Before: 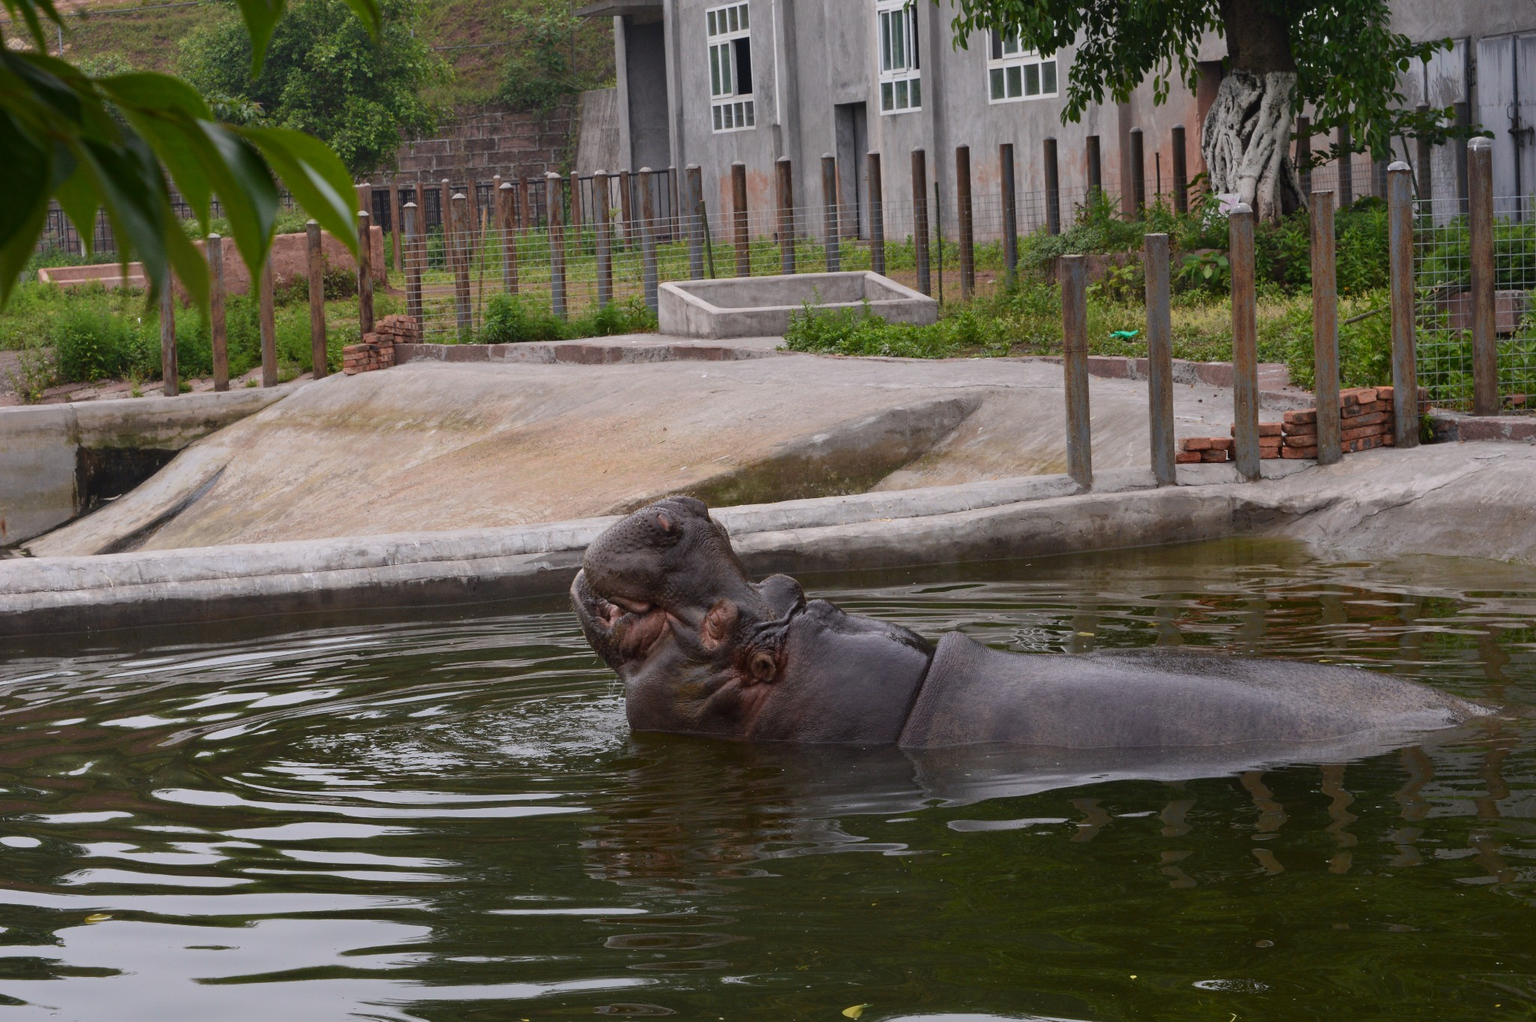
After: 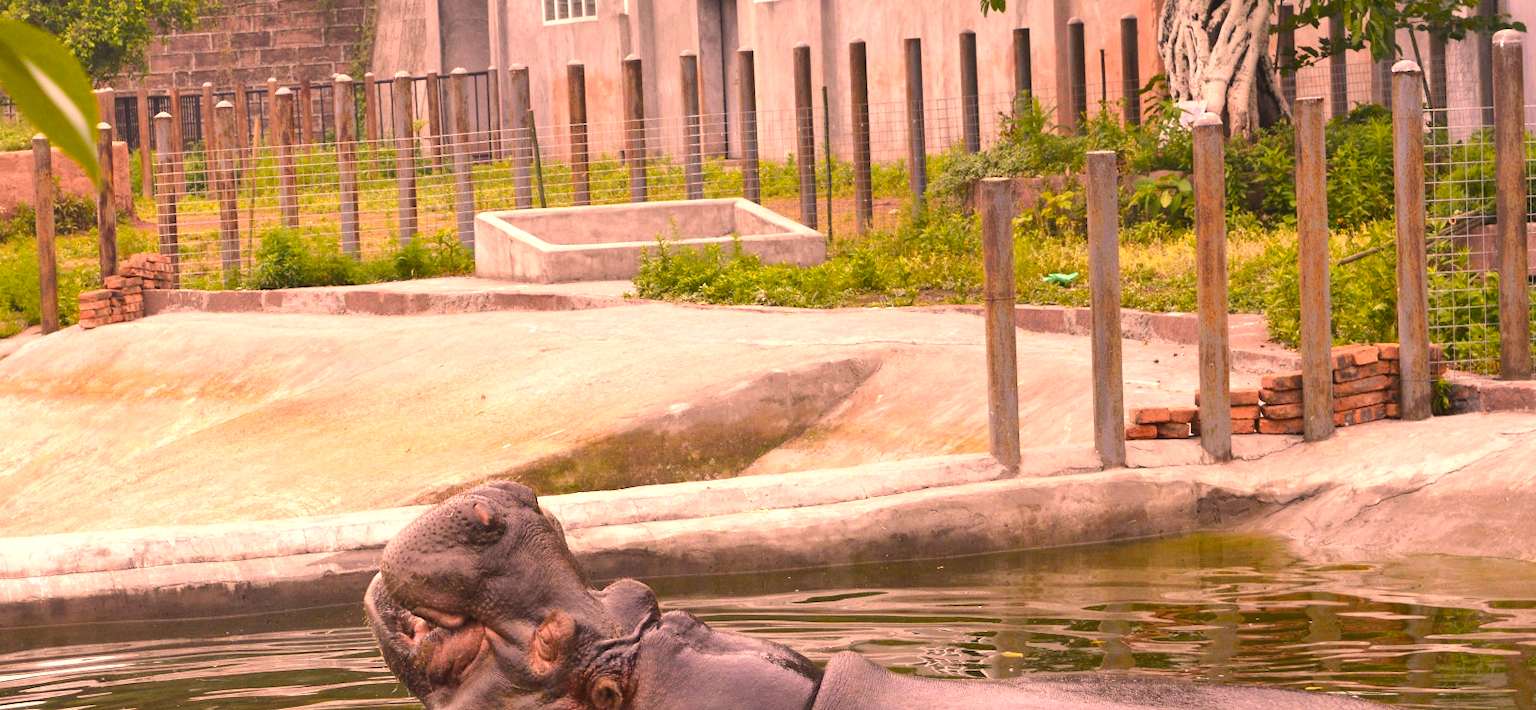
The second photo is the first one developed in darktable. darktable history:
exposure: black level correction 0, exposure 1.2 EV, compensate exposure bias true, compensate highlight preservation false
color correction: highlights a* 39.27, highlights b* 39.86, saturation 0.688
crop: left 18.288%, top 11.091%, right 2.131%, bottom 33.563%
color balance rgb: linear chroma grading › global chroma 5.158%, perceptual saturation grading › global saturation 25.695%, perceptual brilliance grading › mid-tones 9.669%, perceptual brilliance grading › shadows 14.18%, global vibrance 20%
